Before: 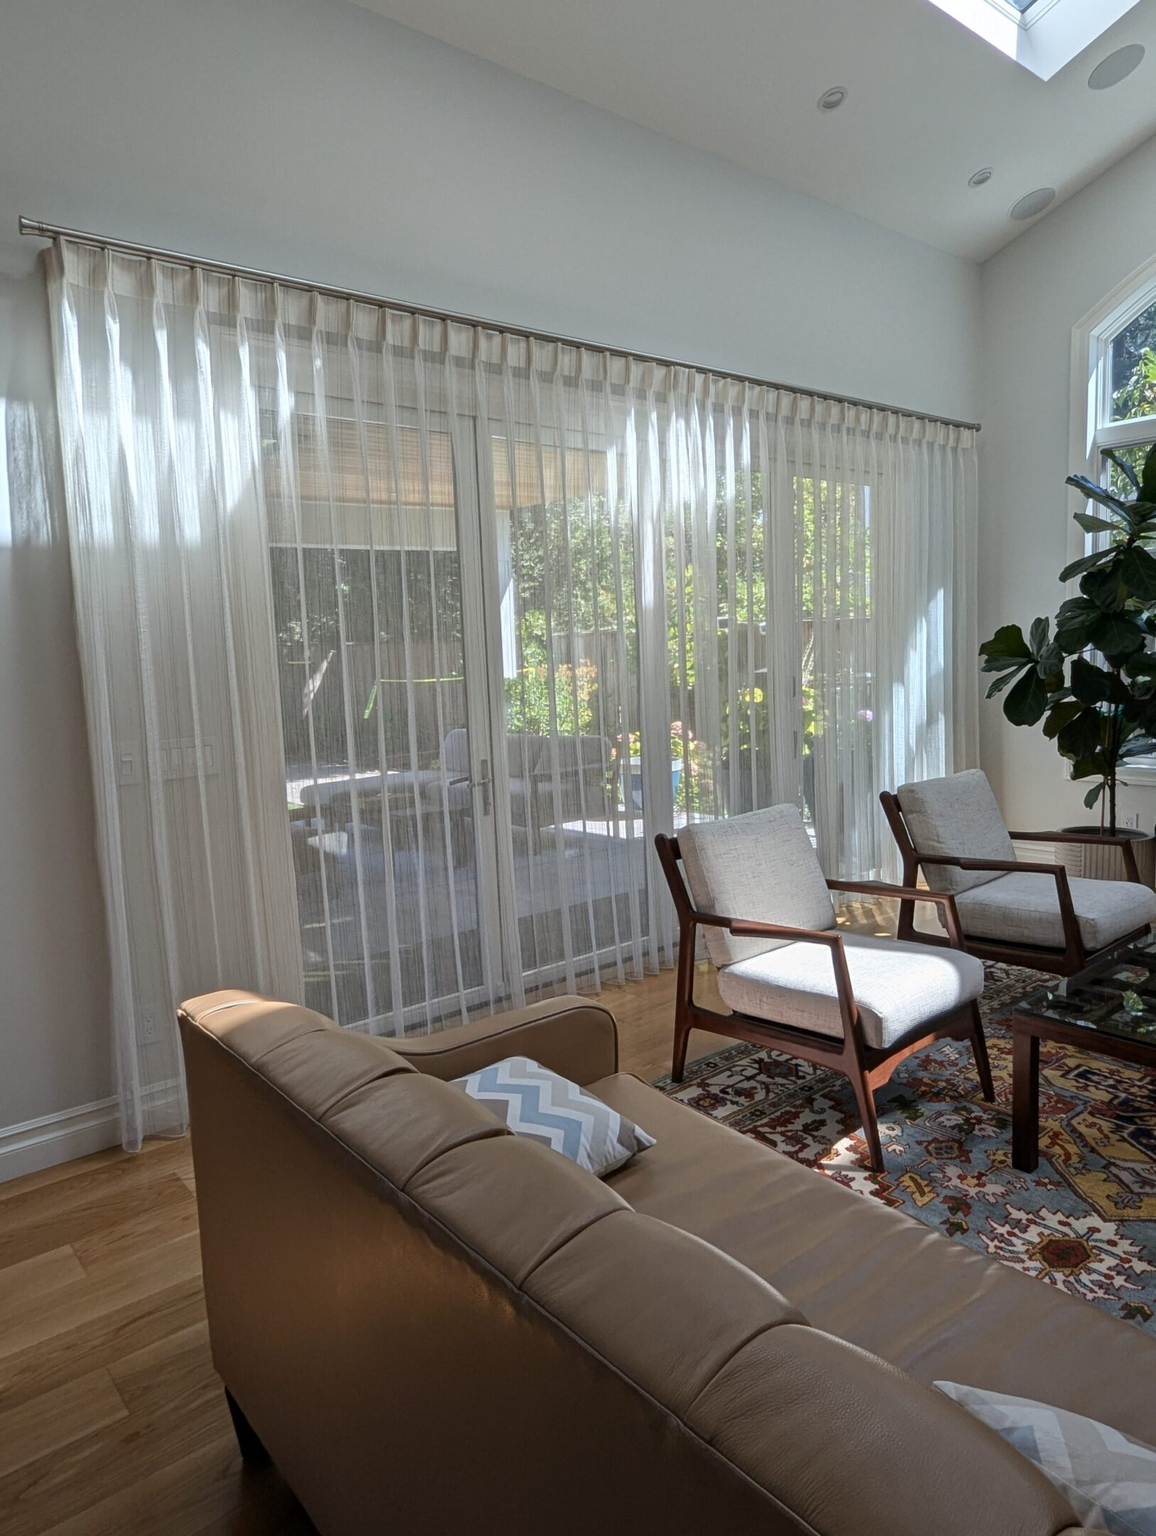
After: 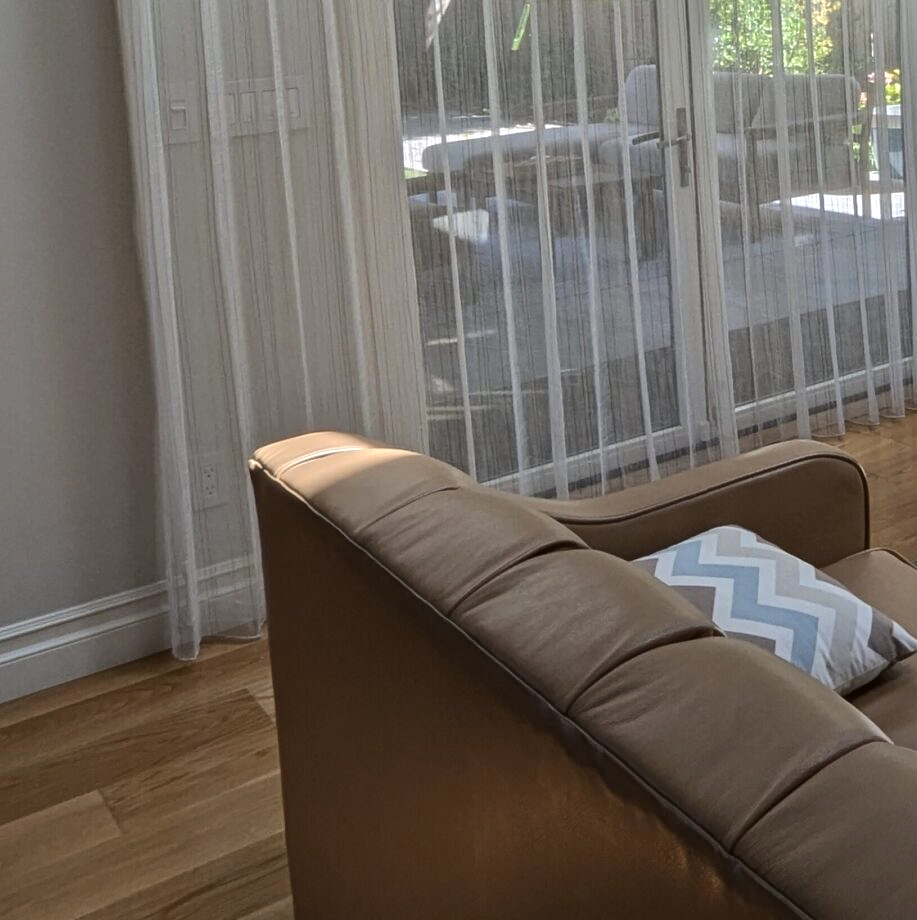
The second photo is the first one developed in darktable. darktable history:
tone equalizer: -8 EV -0.417 EV, -7 EV -0.389 EV, -6 EV -0.333 EV, -5 EV -0.222 EV, -3 EV 0.222 EV, -2 EV 0.333 EV, -1 EV 0.389 EV, +0 EV 0.417 EV, edges refinement/feathering 500, mask exposure compensation -1.57 EV, preserve details no
rotate and perspective: crop left 0, crop top 0
shadows and highlights: shadows -20, white point adjustment -2, highlights -35
crop: top 44.483%, right 43.593%, bottom 12.892%
